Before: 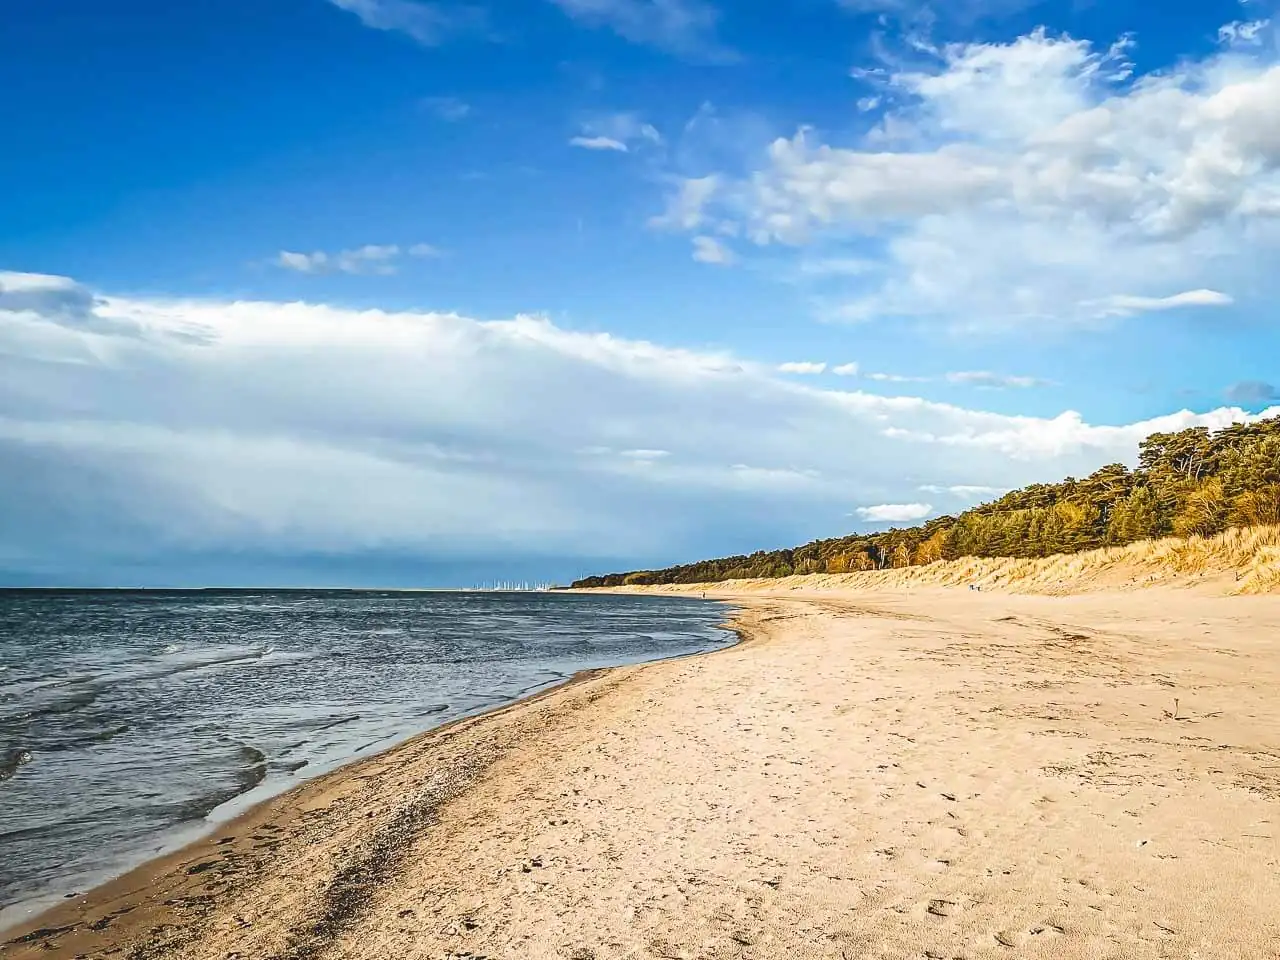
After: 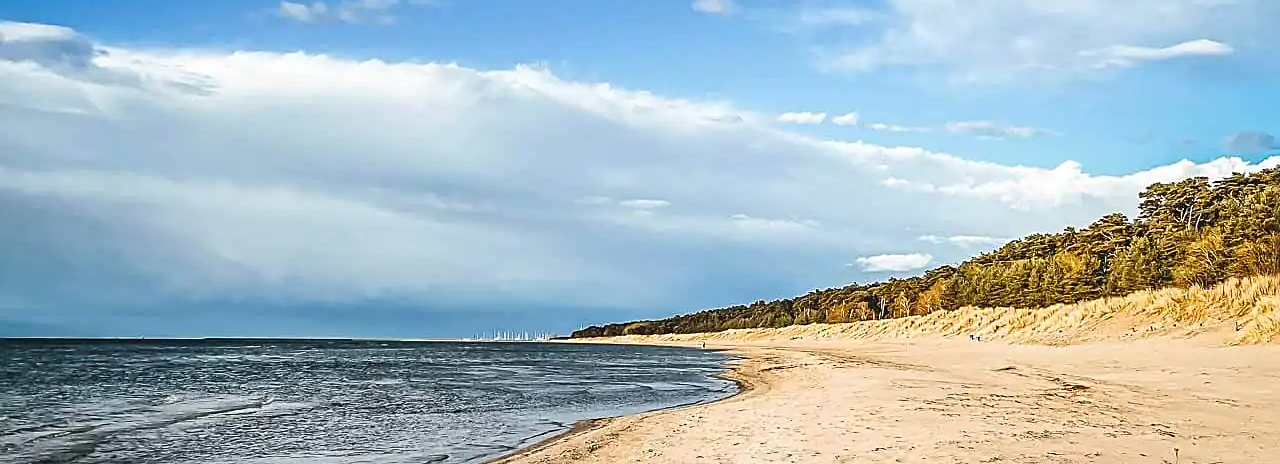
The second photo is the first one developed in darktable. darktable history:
crop and rotate: top 26.056%, bottom 25.543%
sharpen: on, module defaults
contrast brightness saturation: saturation -0.05
